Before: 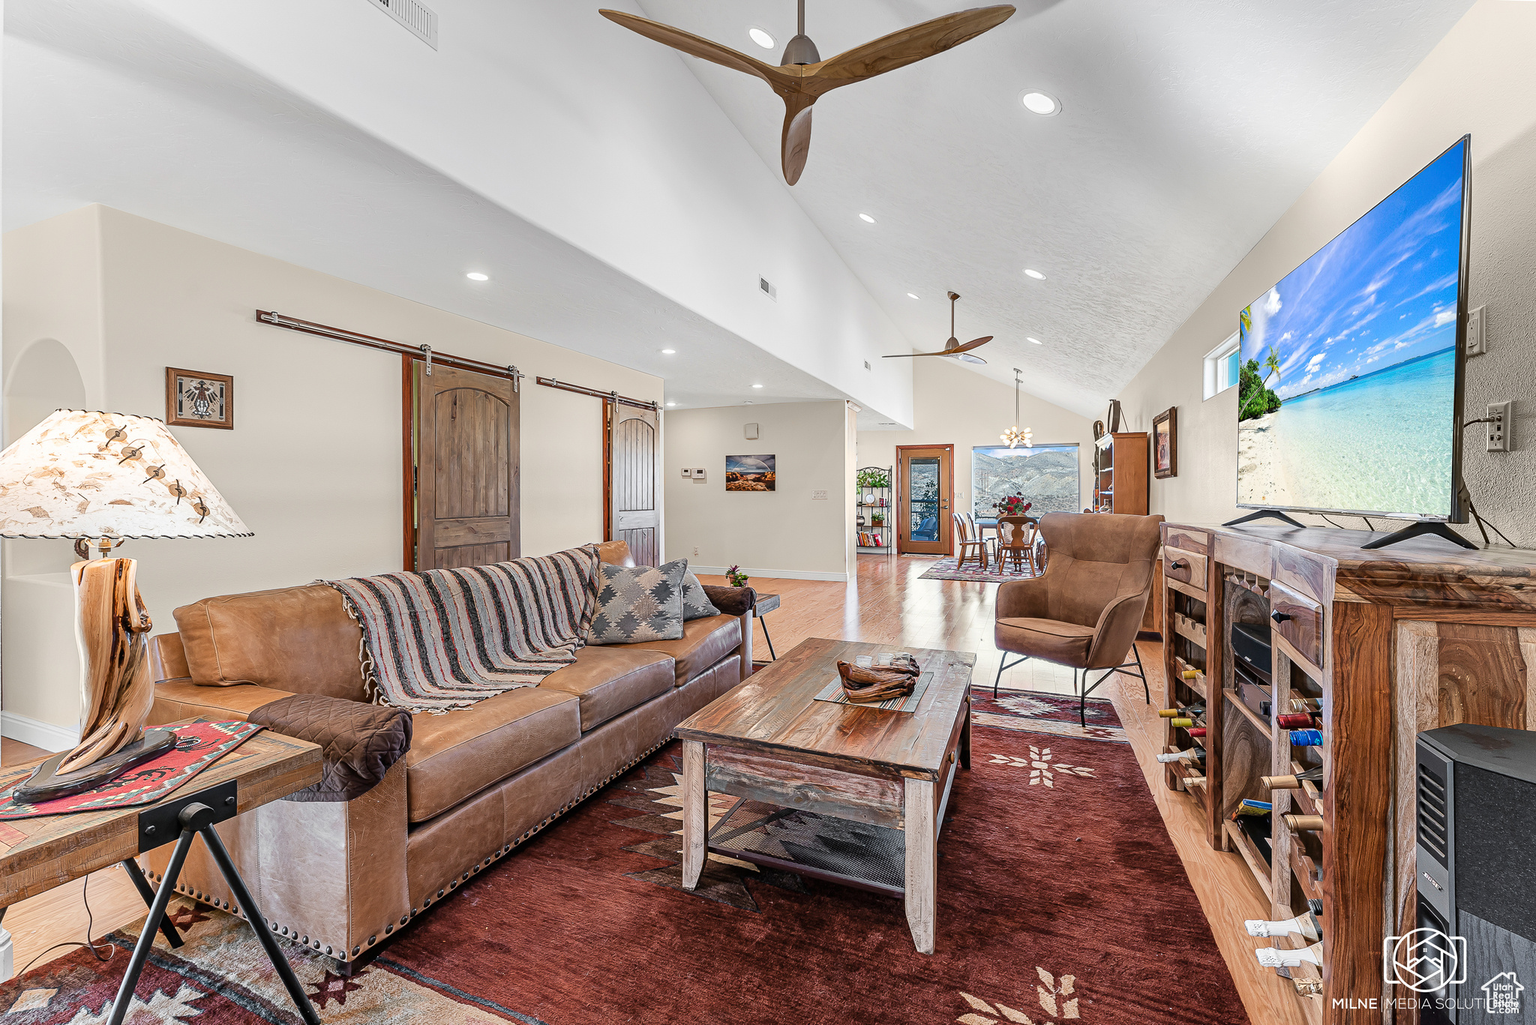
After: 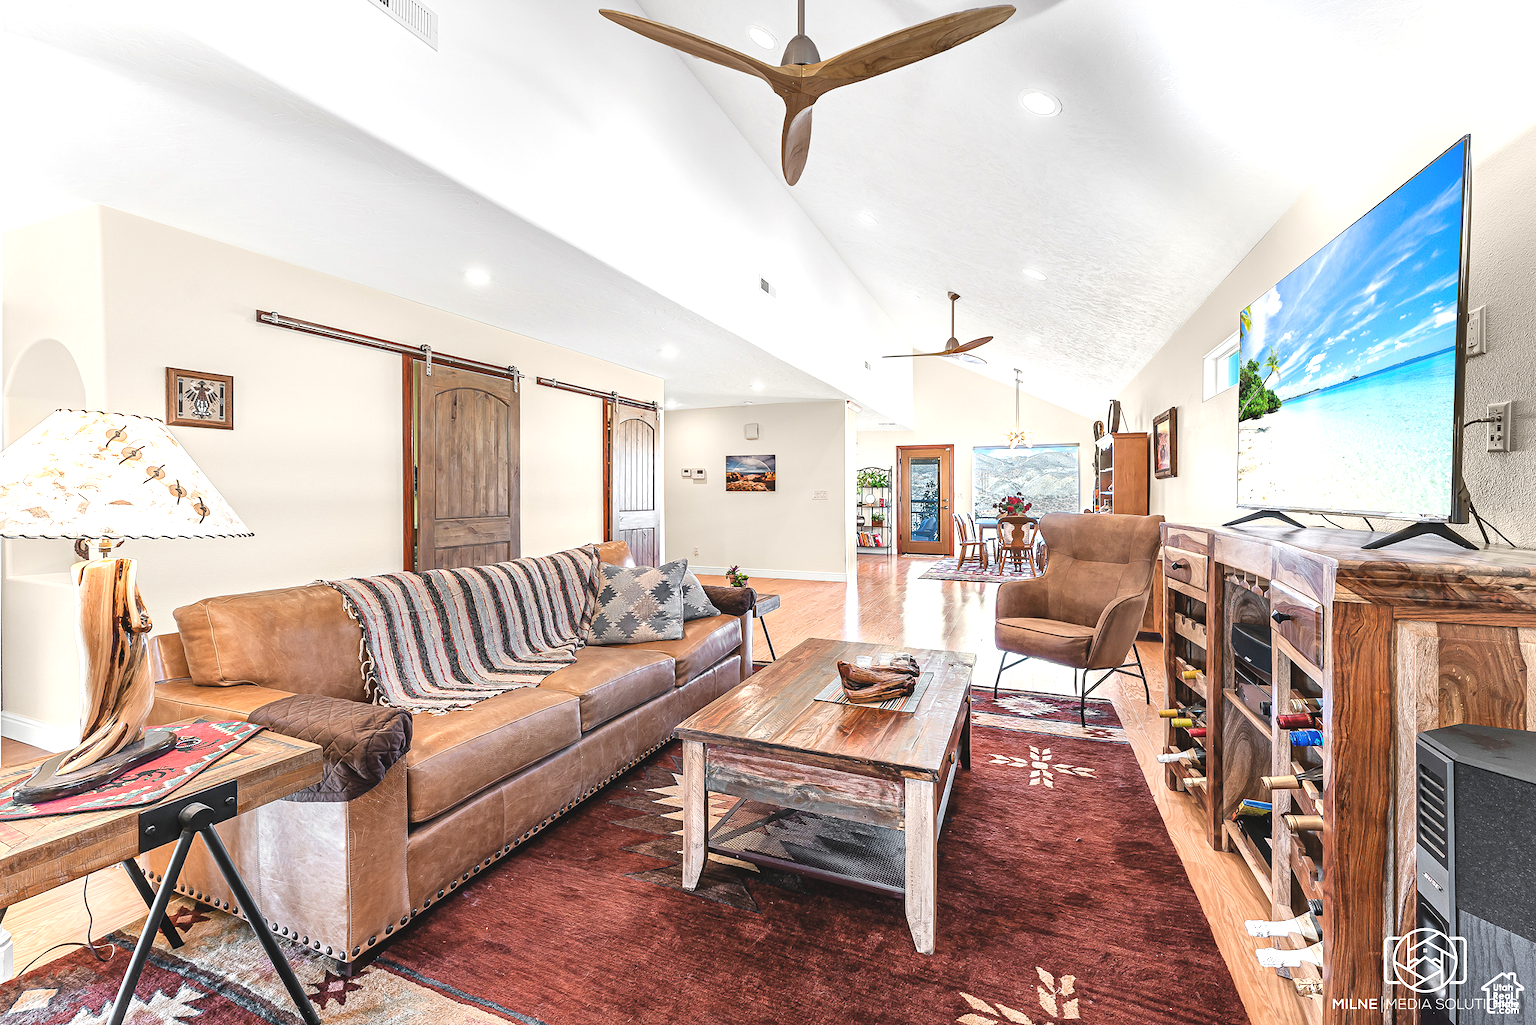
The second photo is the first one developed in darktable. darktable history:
exposure: black level correction -0.005, exposure 0.615 EV, compensate highlight preservation false
